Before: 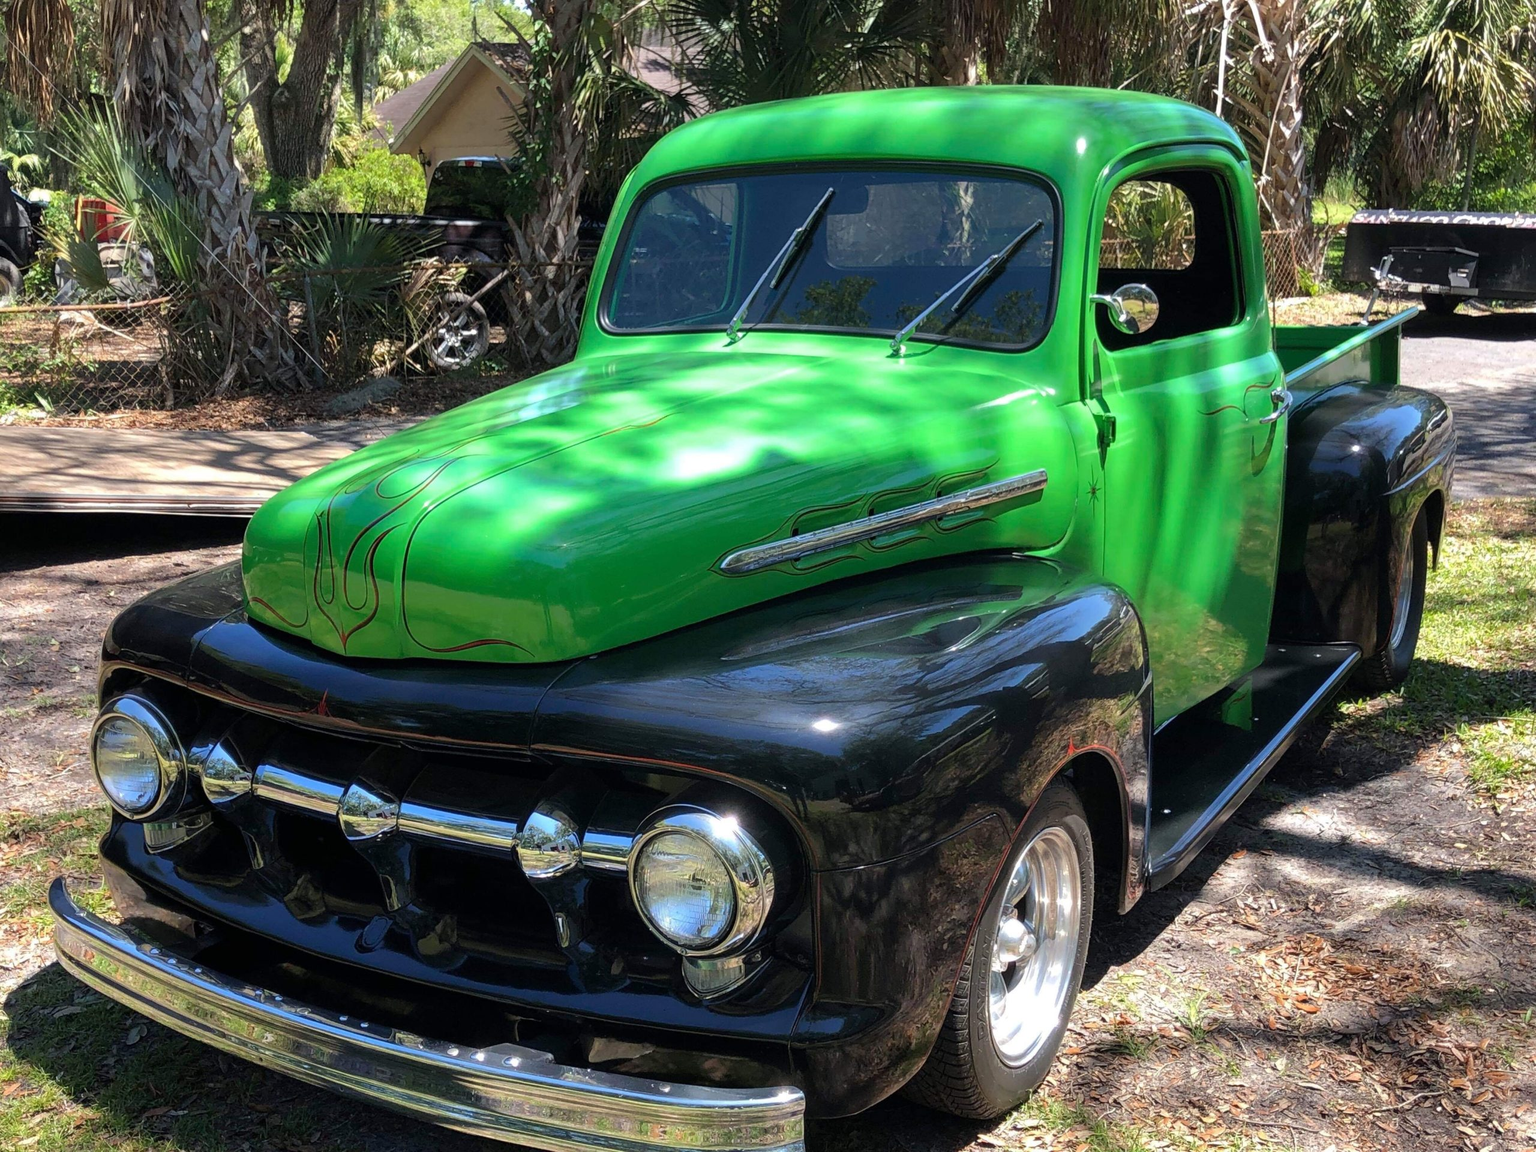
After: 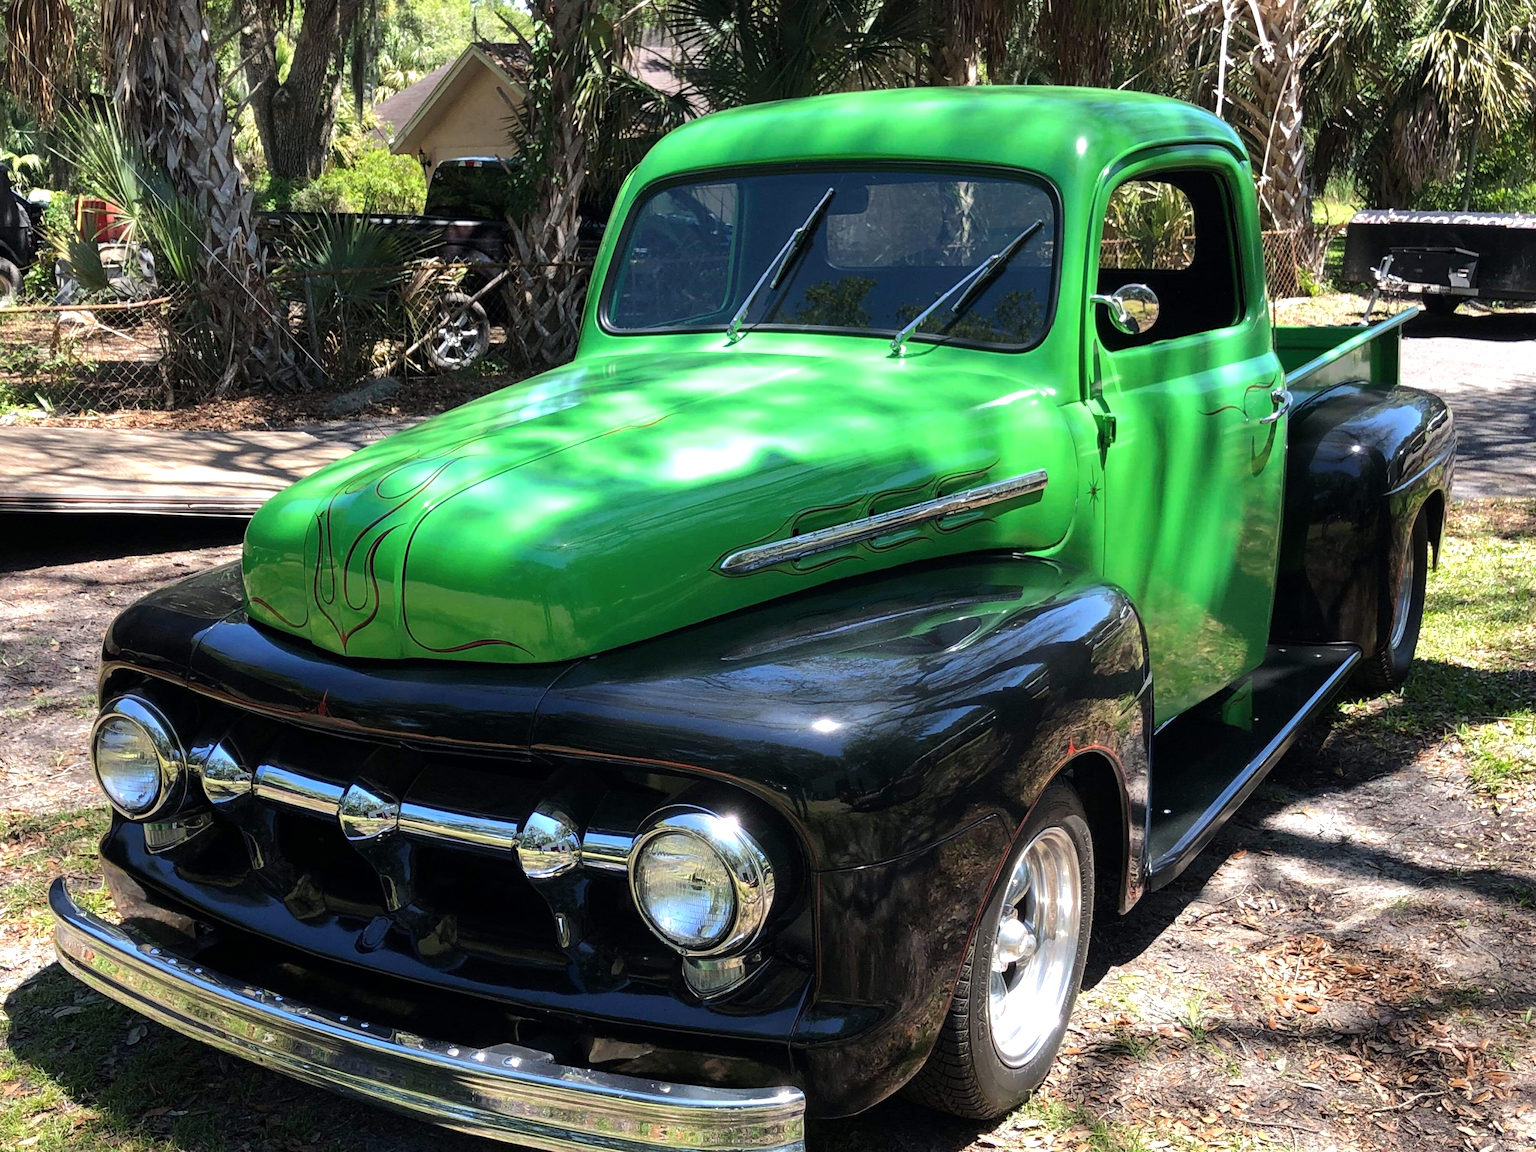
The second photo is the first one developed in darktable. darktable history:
contrast brightness saturation: saturation -0.05
tone equalizer: -8 EV -0.417 EV, -7 EV -0.389 EV, -6 EV -0.333 EV, -5 EV -0.222 EV, -3 EV 0.222 EV, -2 EV 0.333 EV, -1 EV 0.389 EV, +0 EV 0.417 EV, edges refinement/feathering 500, mask exposure compensation -1.57 EV, preserve details no
